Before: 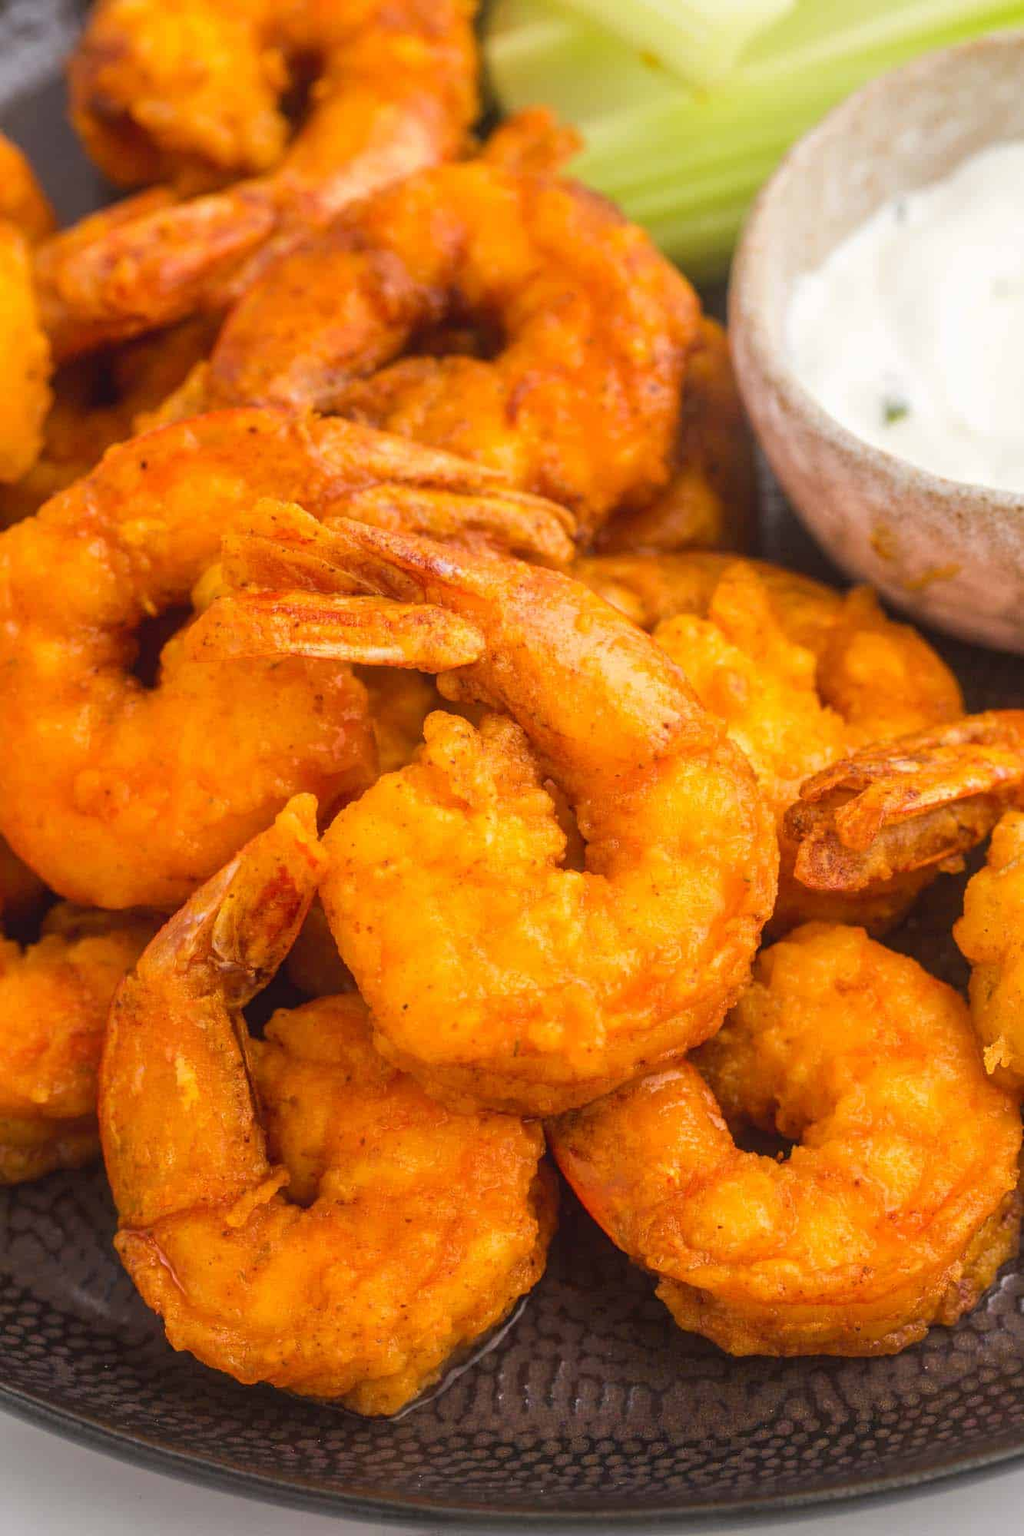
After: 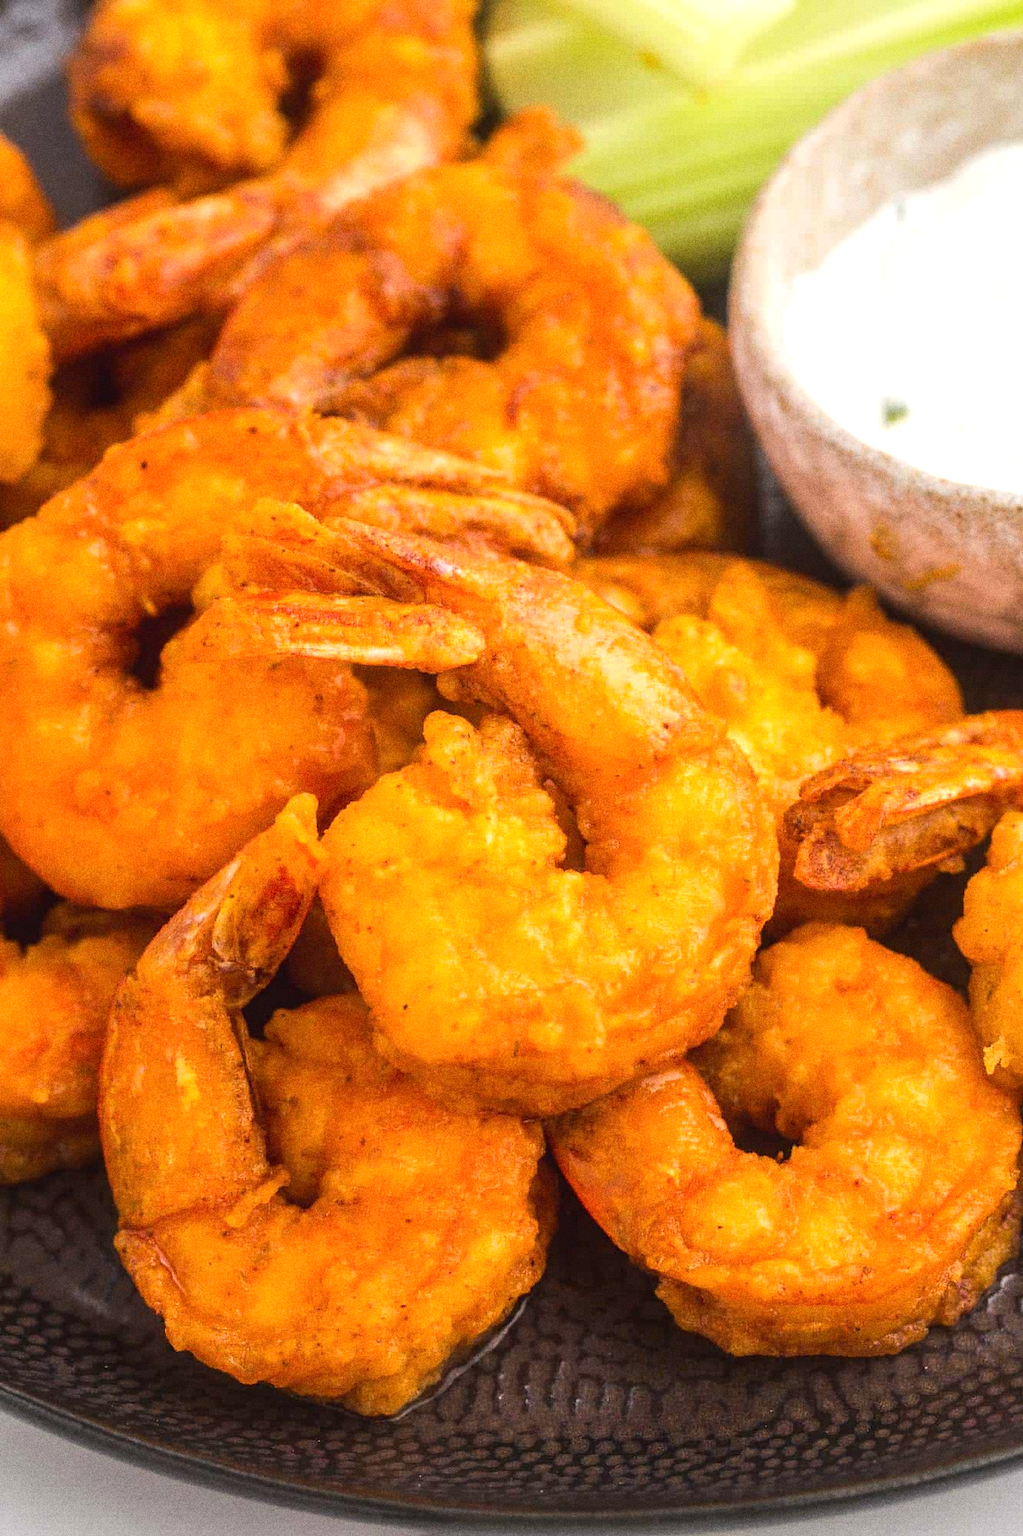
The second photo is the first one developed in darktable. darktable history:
grain: coarseness 9.61 ISO, strength 35.62%
tone equalizer: -8 EV -0.417 EV, -7 EV -0.389 EV, -6 EV -0.333 EV, -5 EV -0.222 EV, -3 EV 0.222 EV, -2 EV 0.333 EV, -1 EV 0.389 EV, +0 EV 0.417 EV, edges refinement/feathering 500, mask exposure compensation -1.57 EV, preserve details no
